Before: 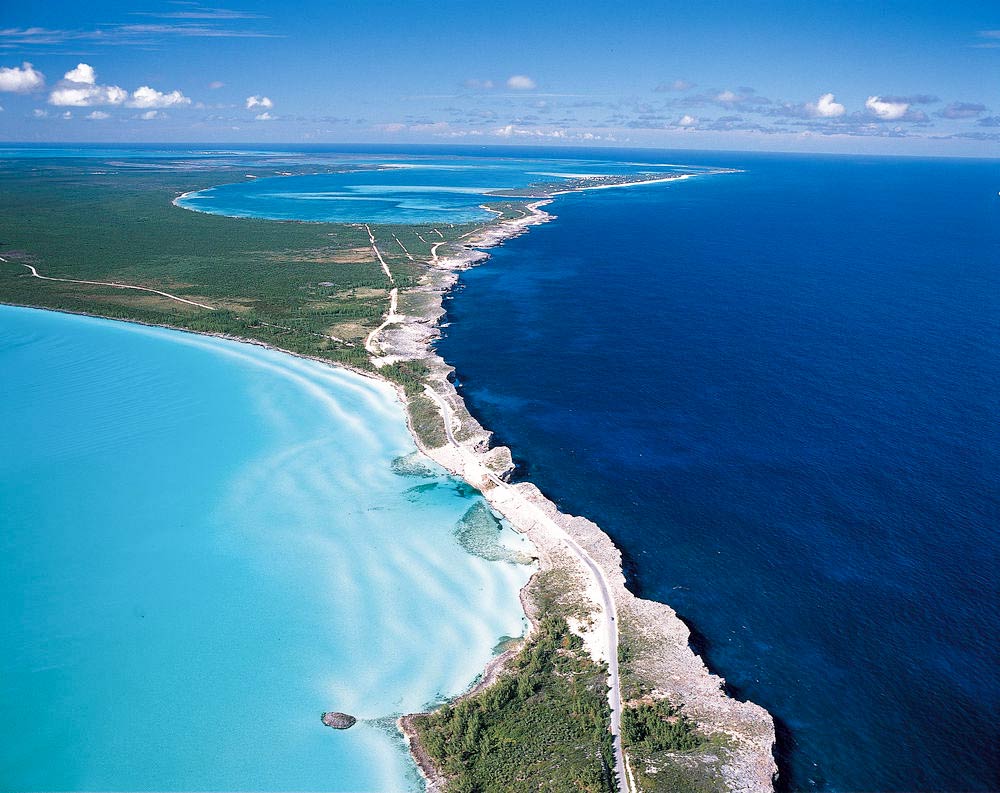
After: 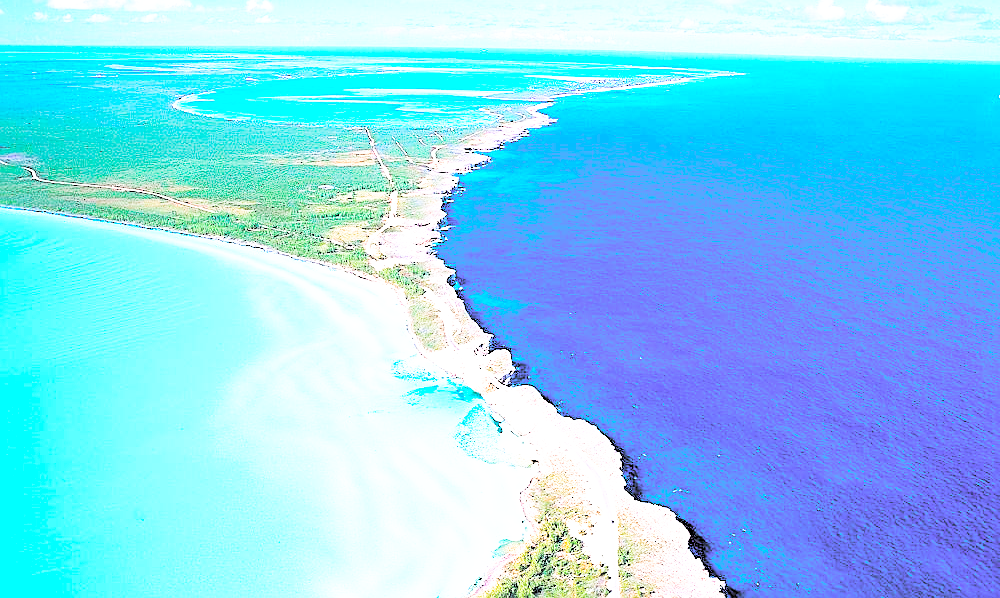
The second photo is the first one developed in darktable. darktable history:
exposure: black level correction 0.001, exposure 0.499 EV, compensate highlight preservation false
crop and rotate: top 12.242%, bottom 12.26%
base curve: curves: ch0 [(0, 0) (0.028, 0.03) (0.105, 0.232) (0.387, 0.748) (0.754, 0.968) (1, 1)], preserve colors none
color balance rgb: perceptual saturation grading › global saturation 34.678%, perceptual saturation grading › highlights -25.885%, perceptual saturation grading › shadows 49.634%, global vibrance 20%
contrast brightness saturation: brightness 0.985
sharpen: on, module defaults
